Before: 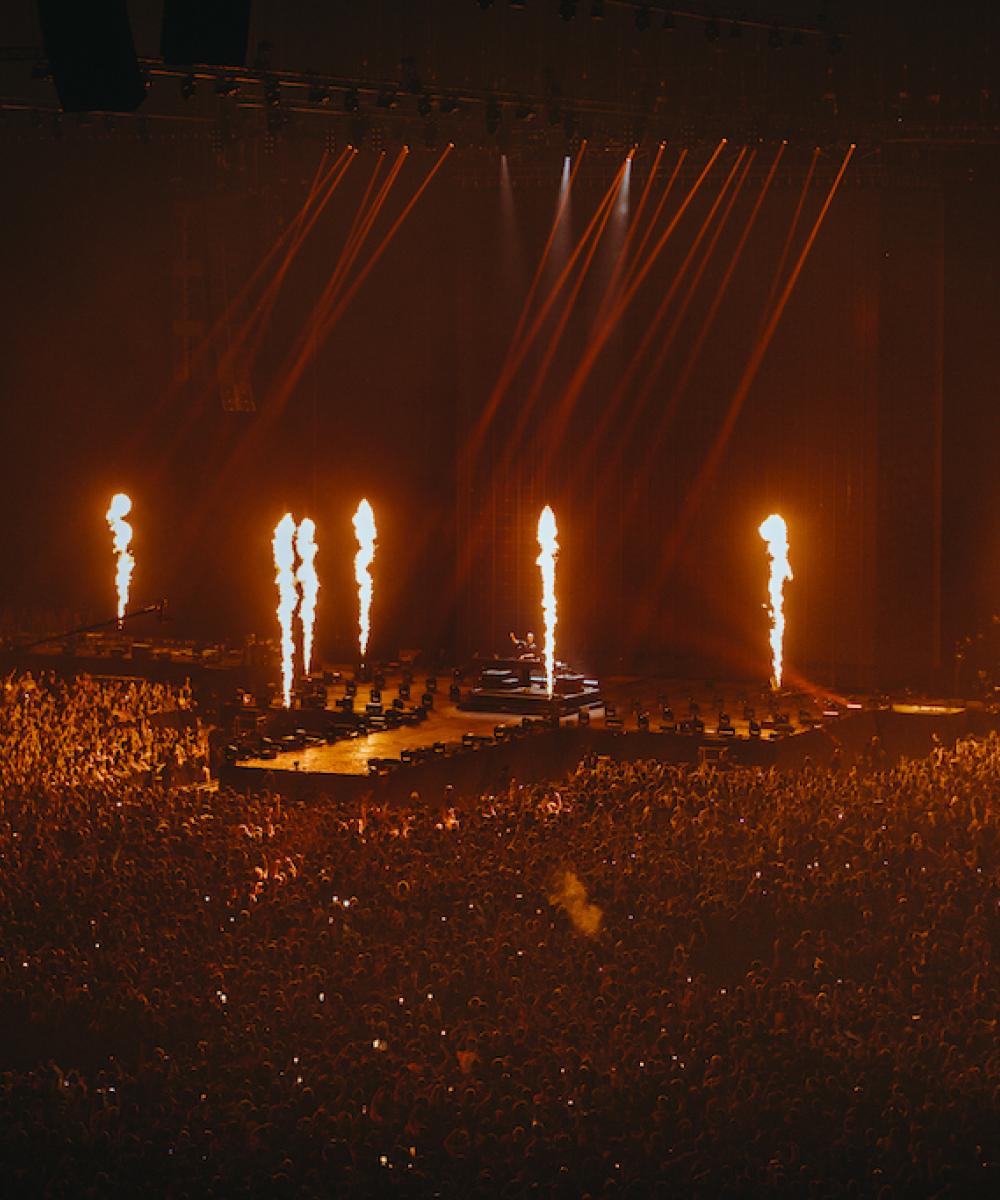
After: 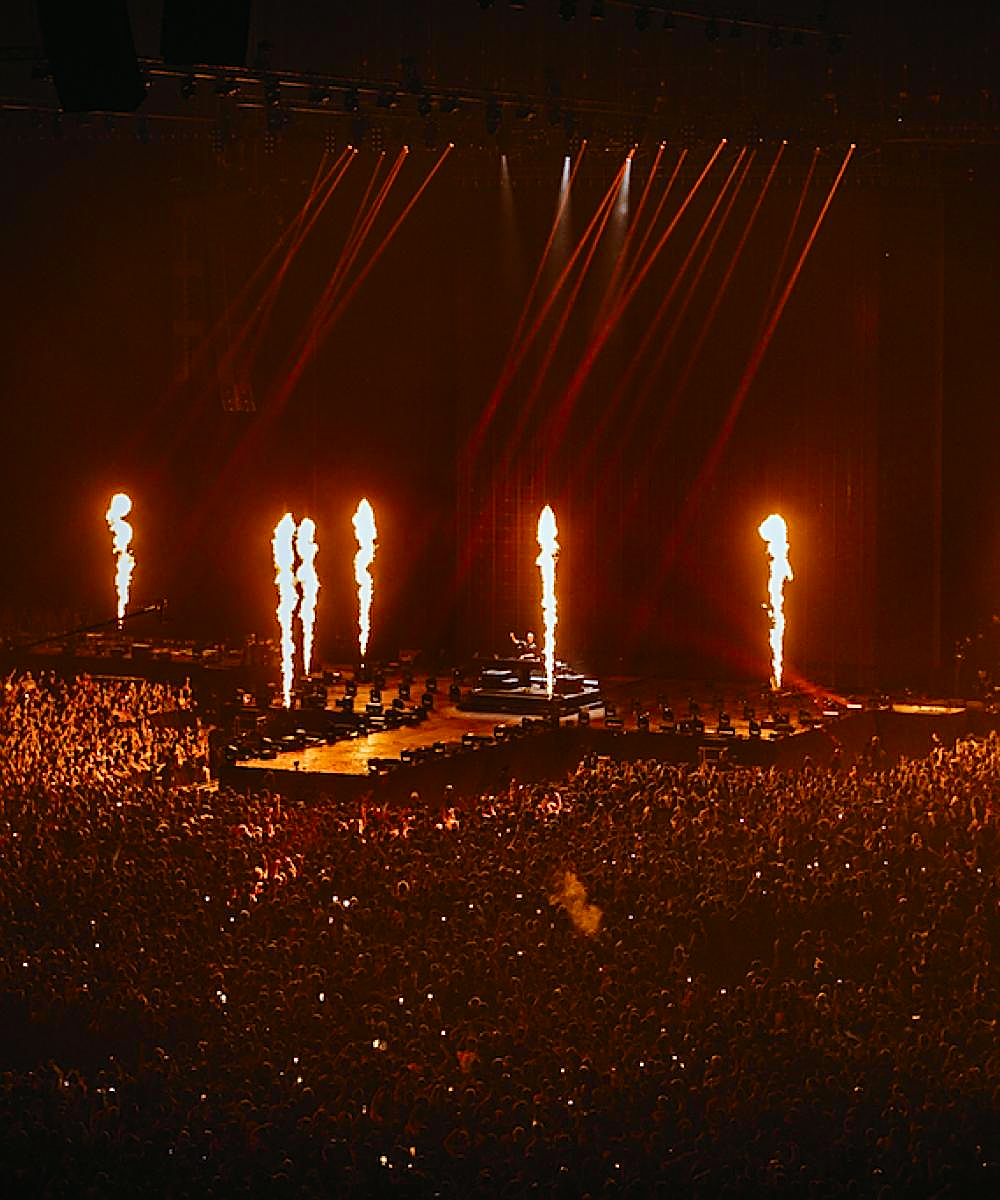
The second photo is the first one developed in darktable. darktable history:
haze removal: strength 0.29, distance 0.25, compatibility mode true, adaptive false
sharpen: amount 0.901
tone curve: curves: ch0 [(0, 0) (0.037, 0.025) (0.131, 0.093) (0.275, 0.256) (0.476, 0.517) (0.607, 0.667) (0.691, 0.745) (0.789, 0.836) (0.911, 0.925) (0.997, 0.995)]; ch1 [(0, 0) (0.301, 0.3) (0.444, 0.45) (0.493, 0.495) (0.507, 0.503) (0.534, 0.533) (0.582, 0.58) (0.658, 0.693) (0.746, 0.77) (1, 1)]; ch2 [(0, 0) (0.246, 0.233) (0.36, 0.352) (0.415, 0.418) (0.476, 0.492) (0.502, 0.504) (0.525, 0.518) (0.539, 0.544) (0.586, 0.602) (0.634, 0.651) (0.706, 0.727) (0.853, 0.852) (1, 0.951)], color space Lab, independent channels, preserve colors none
